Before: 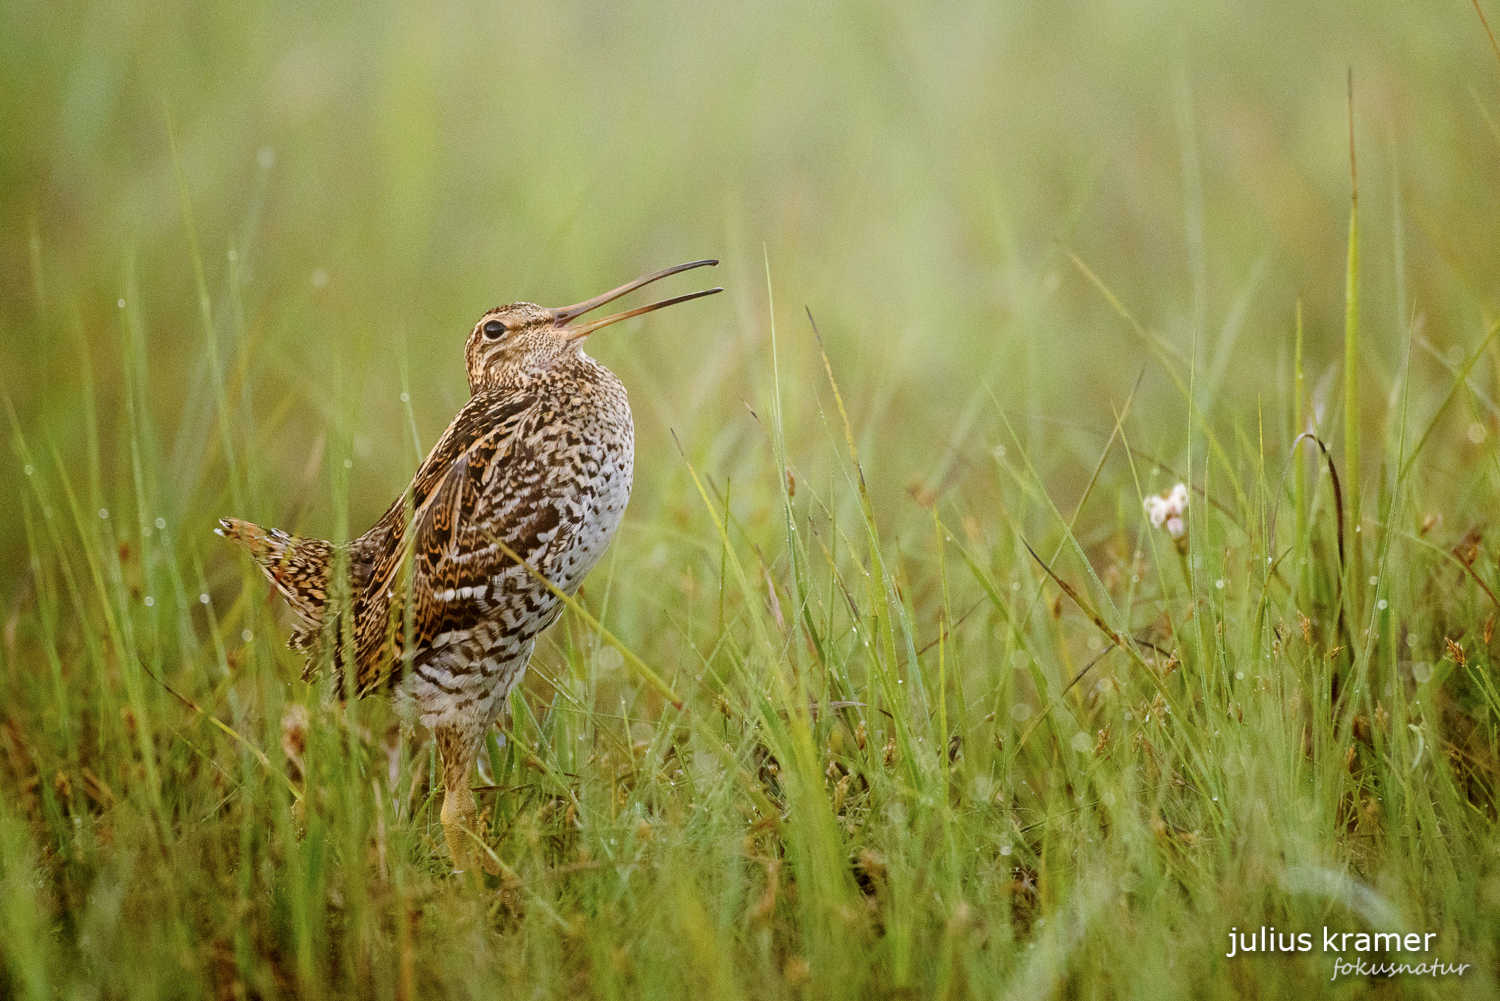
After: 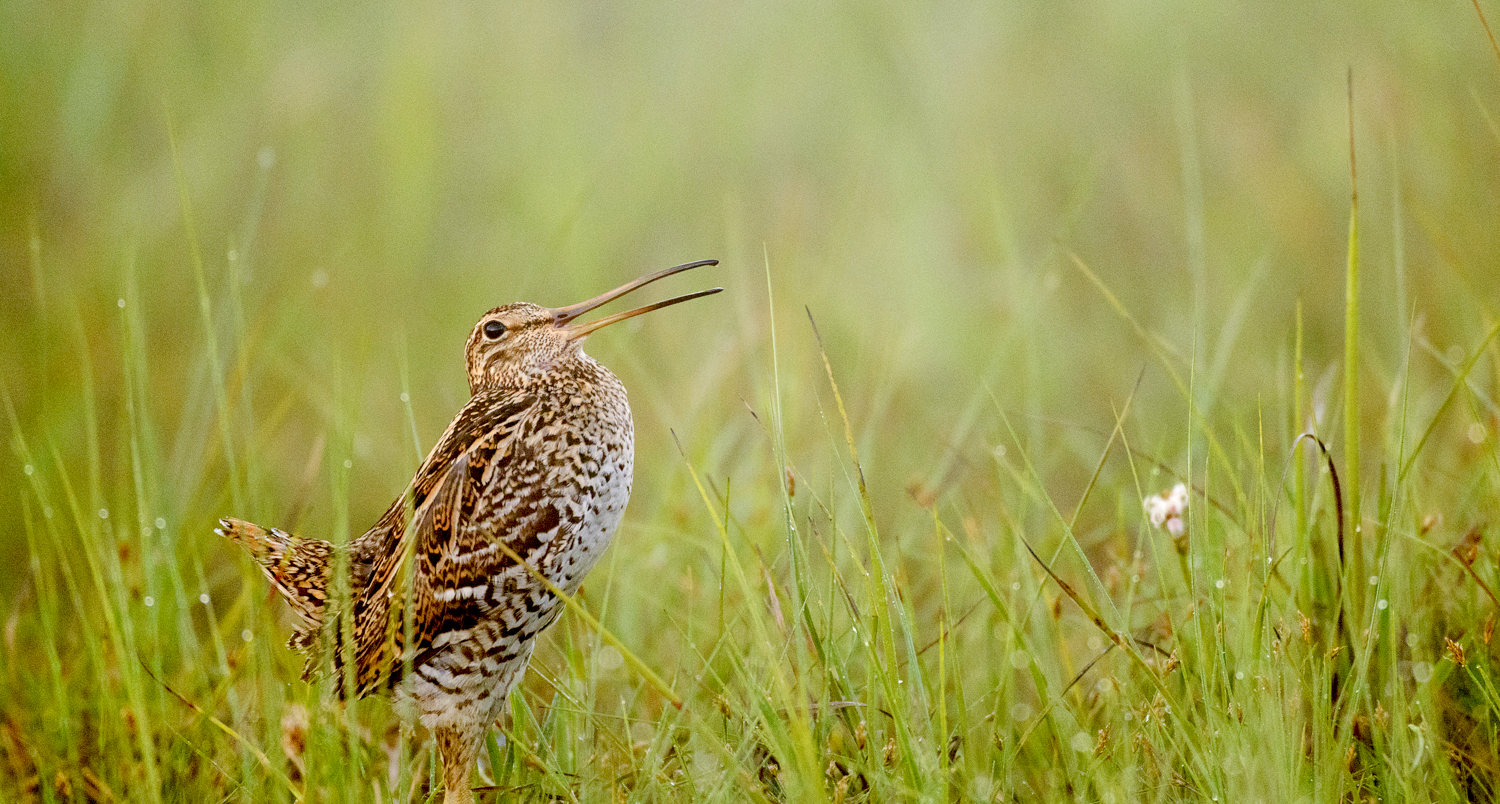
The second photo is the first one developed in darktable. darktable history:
exposure: black level correction 0.013, compensate highlight preservation false
tone equalizer: -7 EV 0.143 EV, -6 EV 0.609 EV, -5 EV 1.14 EV, -4 EV 1.32 EV, -3 EV 1.13 EV, -2 EV 0.6 EV, -1 EV 0.158 EV, smoothing diameter 24.91%, edges refinement/feathering 12.09, preserve details guided filter
crop: bottom 19.649%
